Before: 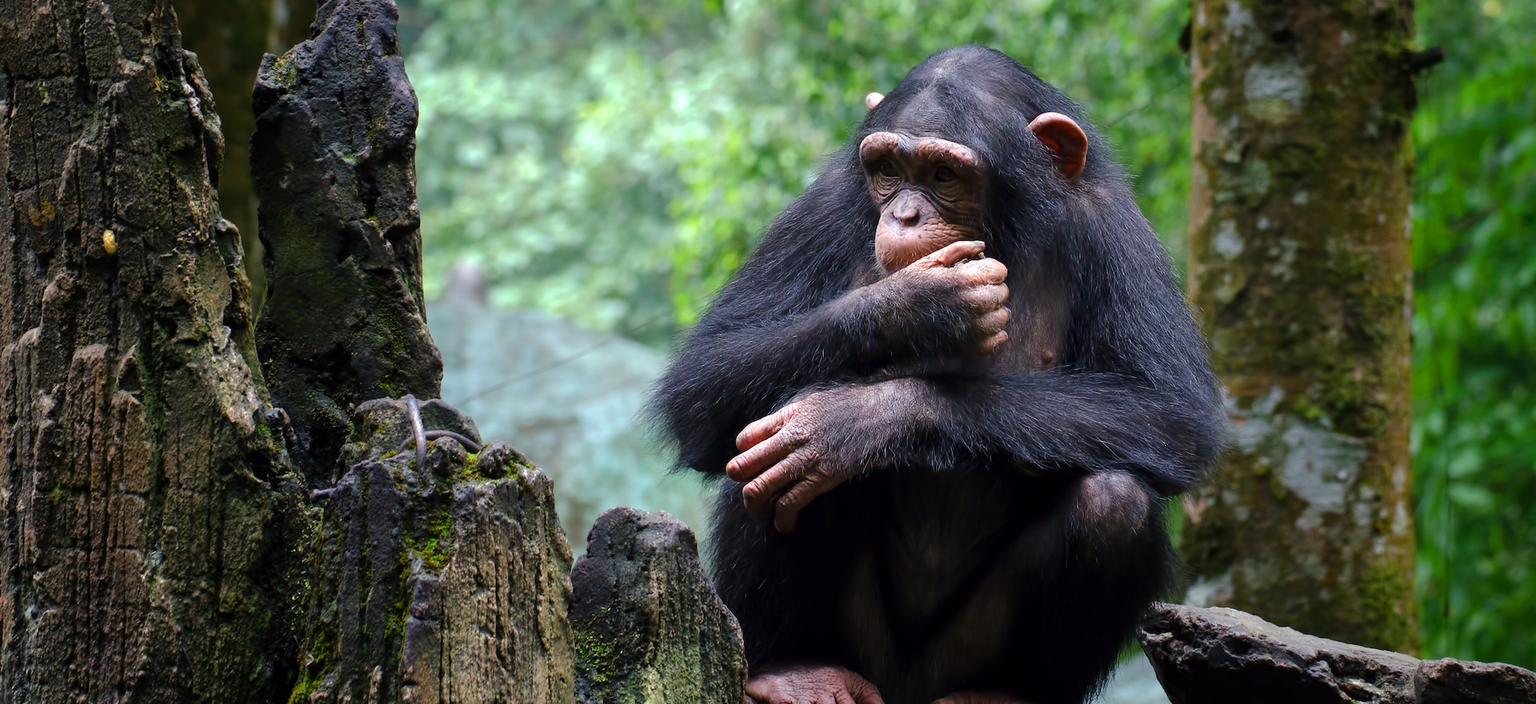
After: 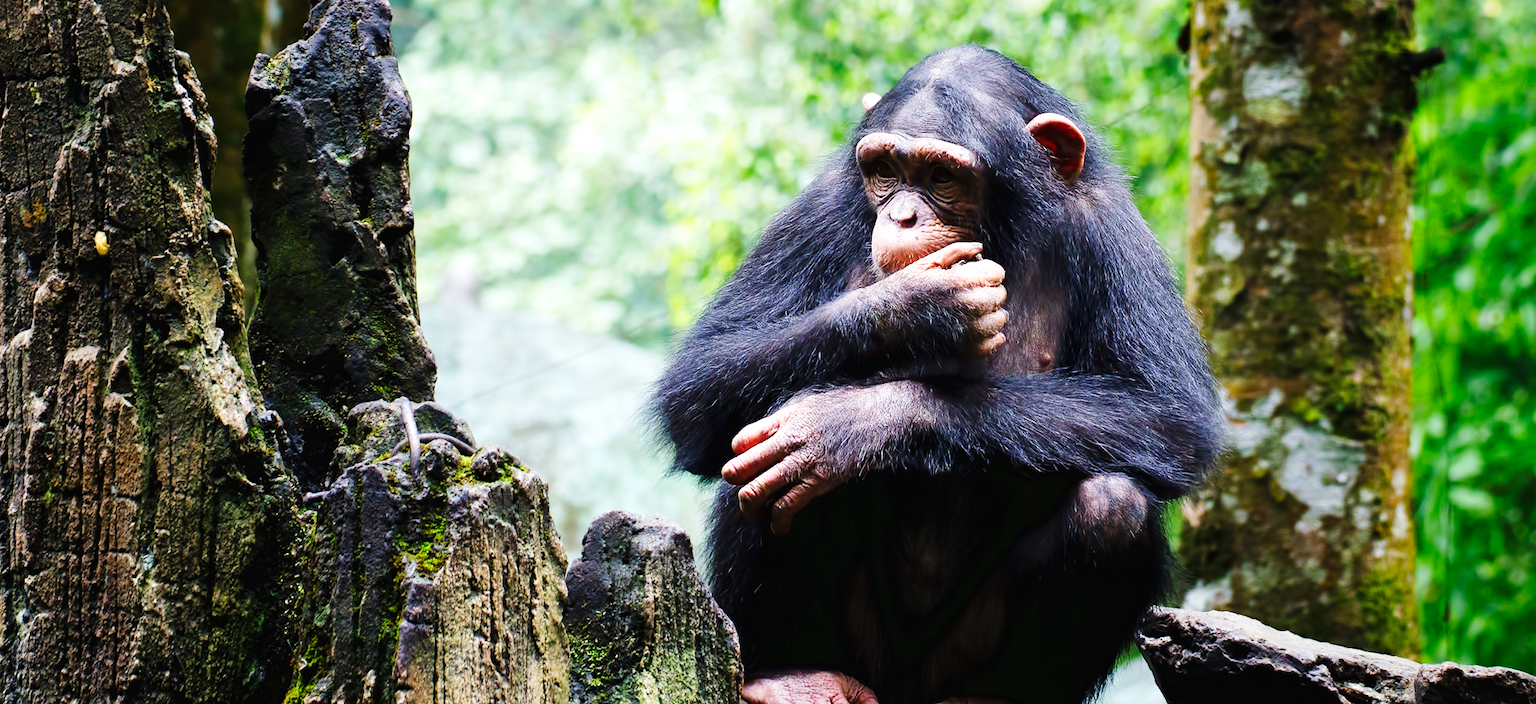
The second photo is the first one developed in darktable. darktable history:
contrast brightness saturation: saturation -0.05
base curve: curves: ch0 [(0, 0.003) (0.001, 0.002) (0.006, 0.004) (0.02, 0.022) (0.048, 0.086) (0.094, 0.234) (0.162, 0.431) (0.258, 0.629) (0.385, 0.8) (0.548, 0.918) (0.751, 0.988) (1, 1)], preserve colors none
crop and rotate: left 0.614%, top 0.179%, bottom 0.309%
